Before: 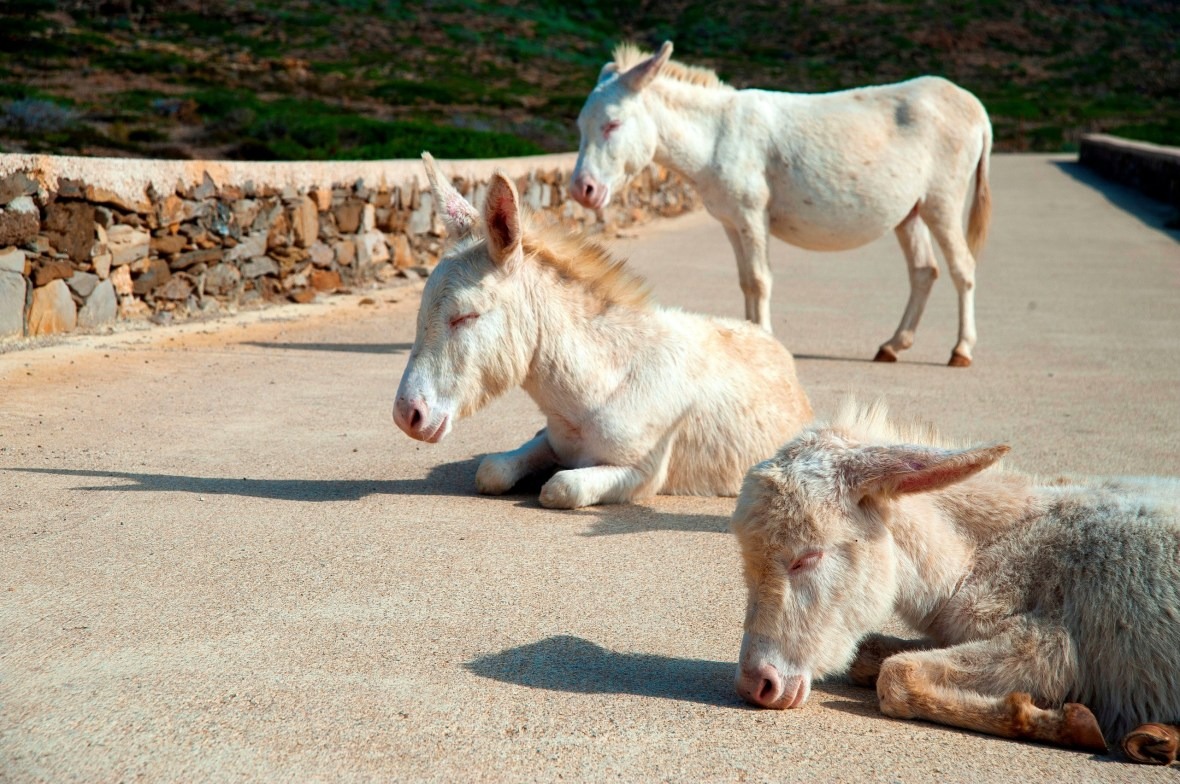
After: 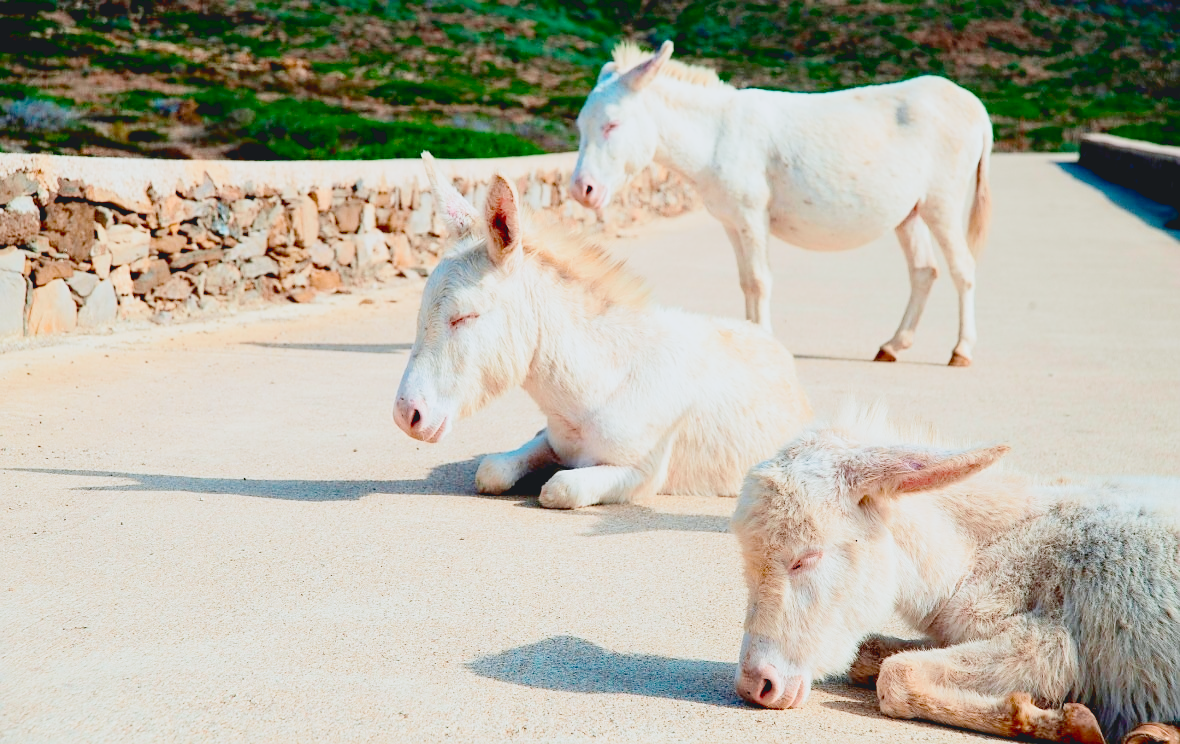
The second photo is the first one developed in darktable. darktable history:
sharpen: radius 1, threshold 1
filmic rgb: black relative exposure -7 EV, white relative exposure 6 EV, threshold 3 EV, target black luminance 0%, hardness 2.73, latitude 61.22%, contrast 0.691, highlights saturation mix 10%, shadows ↔ highlights balance -0.073%, preserve chrominance no, color science v4 (2020), iterations of high-quality reconstruction 10, contrast in shadows soft, contrast in highlights soft, enable highlight reconstruction true
crop and rotate: top 0%, bottom 5.097%
tone curve: curves: ch0 [(0, 0.084) (0.155, 0.169) (0.46, 0.466) (0.751, 0.788) (1, 0.961)]; ch1 [(0, 0) (0.43, 0.408) (0.476, 0.469) (0.505, 0.503) (0.553, 0.563) (0.592, 0.581) (0.631, 0.625) (1, 1)]; ch2 [(0, 0) (0.505, 0.495) (0.55, 0.557) (0.583, 0.573) (1, 1)], color space Lab, independent channels, preserve colors none
tone equalizer: -8 EV -0.417 EV, -7 EV -0.389 EV, -6 EV -0.333 EV, -5 EV -0.222 EV, -3 EV 0.222 EV, -2 EV 0.333 EV, -1 EV 0.389 EV, +0 EV 0.417 EV, edges refinement/feathering 500, mask exposure compensation -1.57 EV, preserve details no
white balance: emerald 1
exposure: black level correction 0.001, exposure 1.822 EV, compensate exposure bias true, compensate highlight preservation false
